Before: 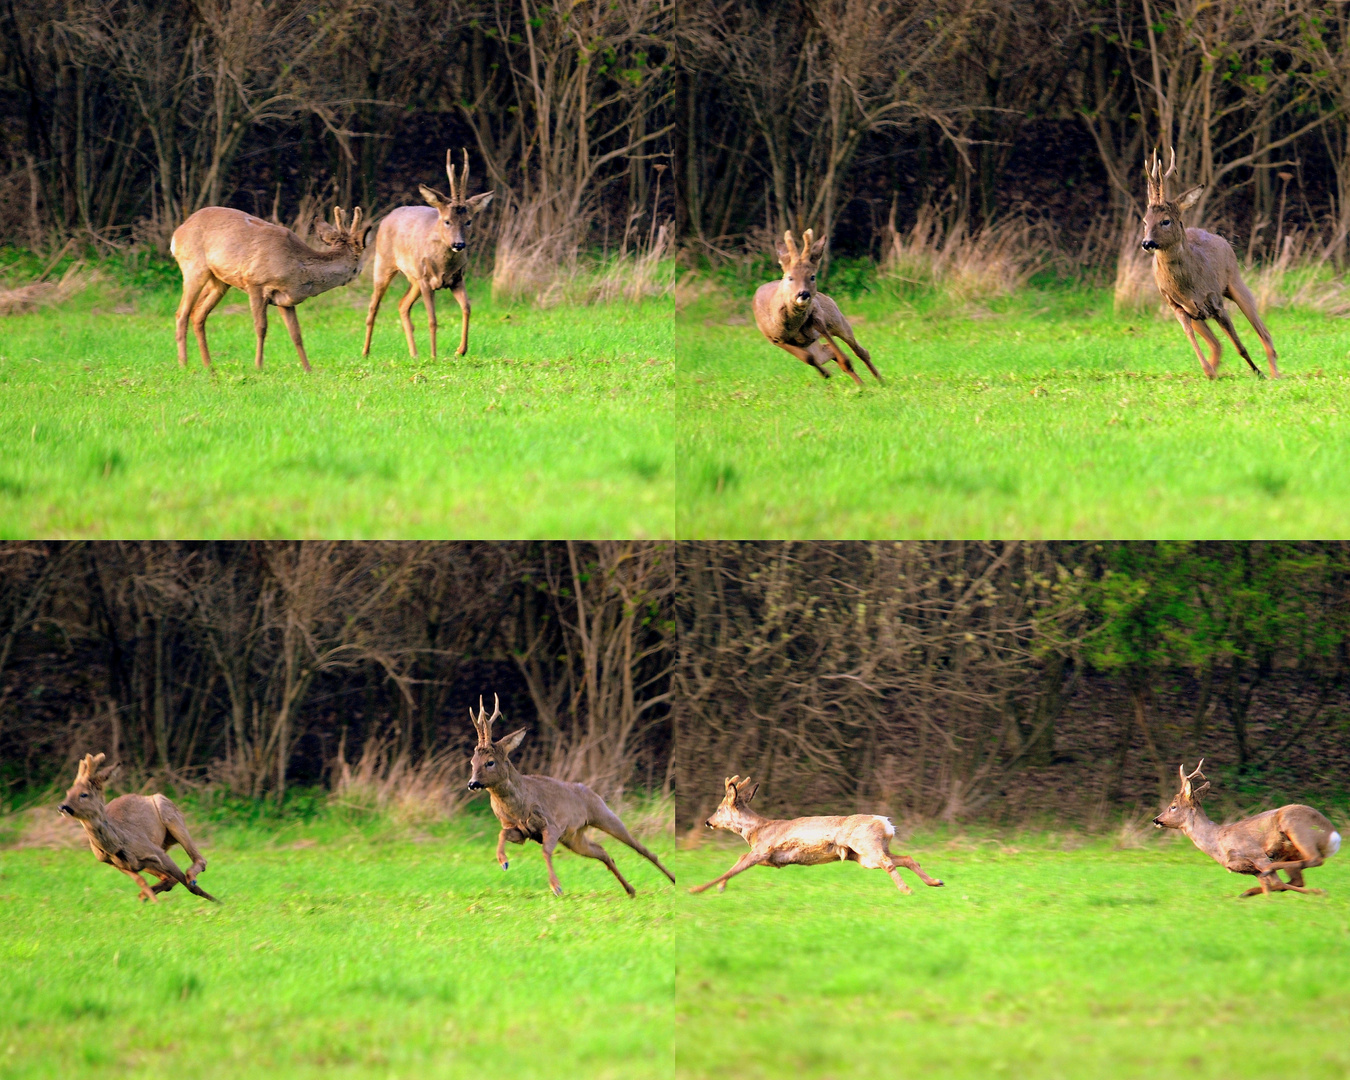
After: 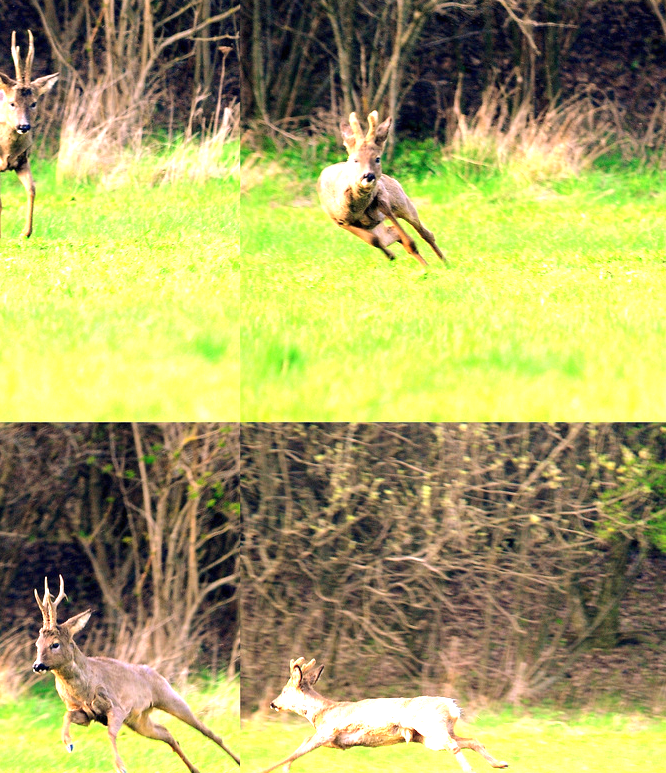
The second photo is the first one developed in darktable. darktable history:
crop: left 32.278%, top 10.941%, right 18.358%, bottom 17.412%
exposure: black level correction 0, exposure 1.457 EV, compensate highlight preservation false
